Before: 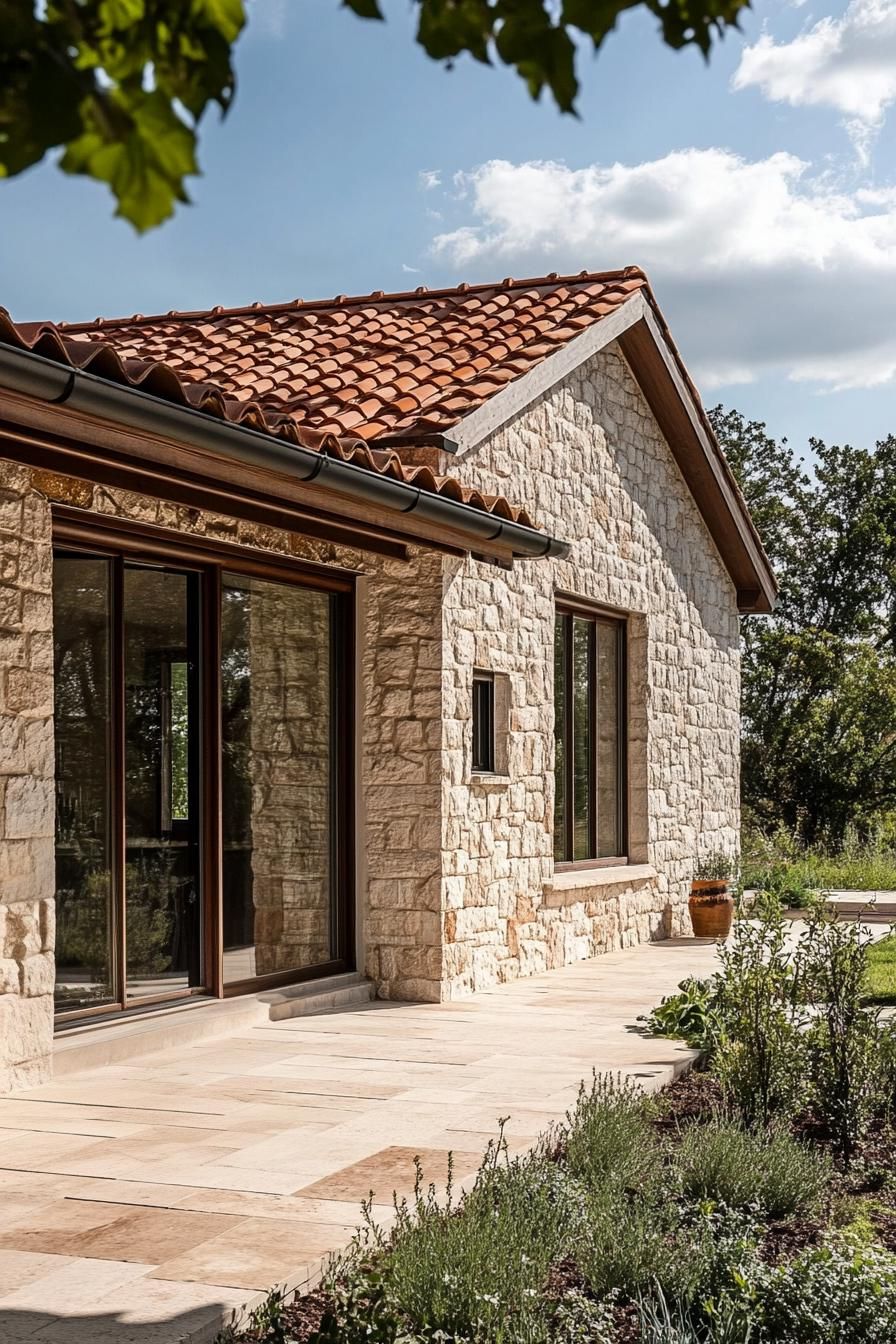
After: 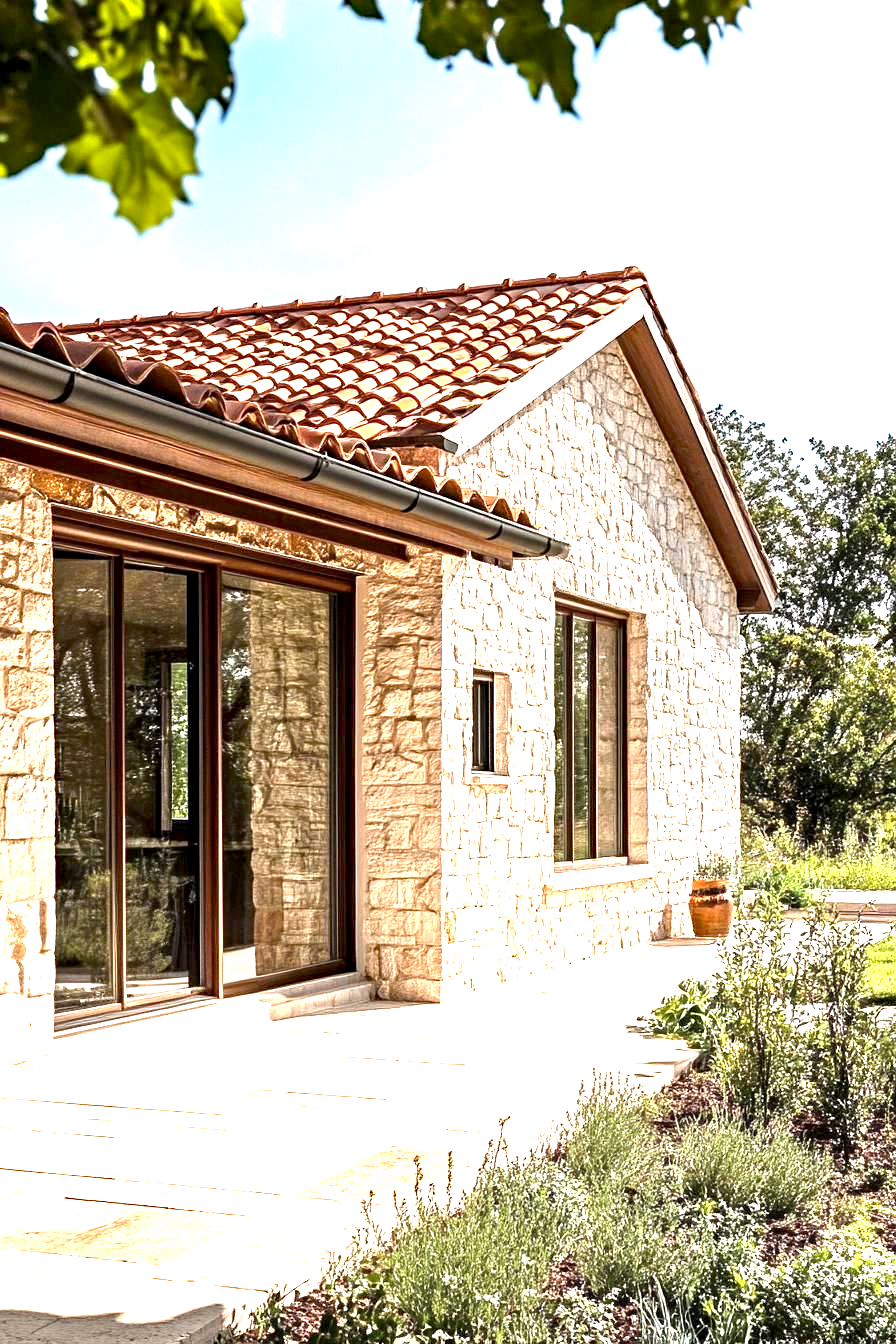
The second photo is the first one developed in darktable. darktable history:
exposure: black level correction 0.001, exposure 2 EV, compensate highlight preservation false
haze removal: on, module defaults
